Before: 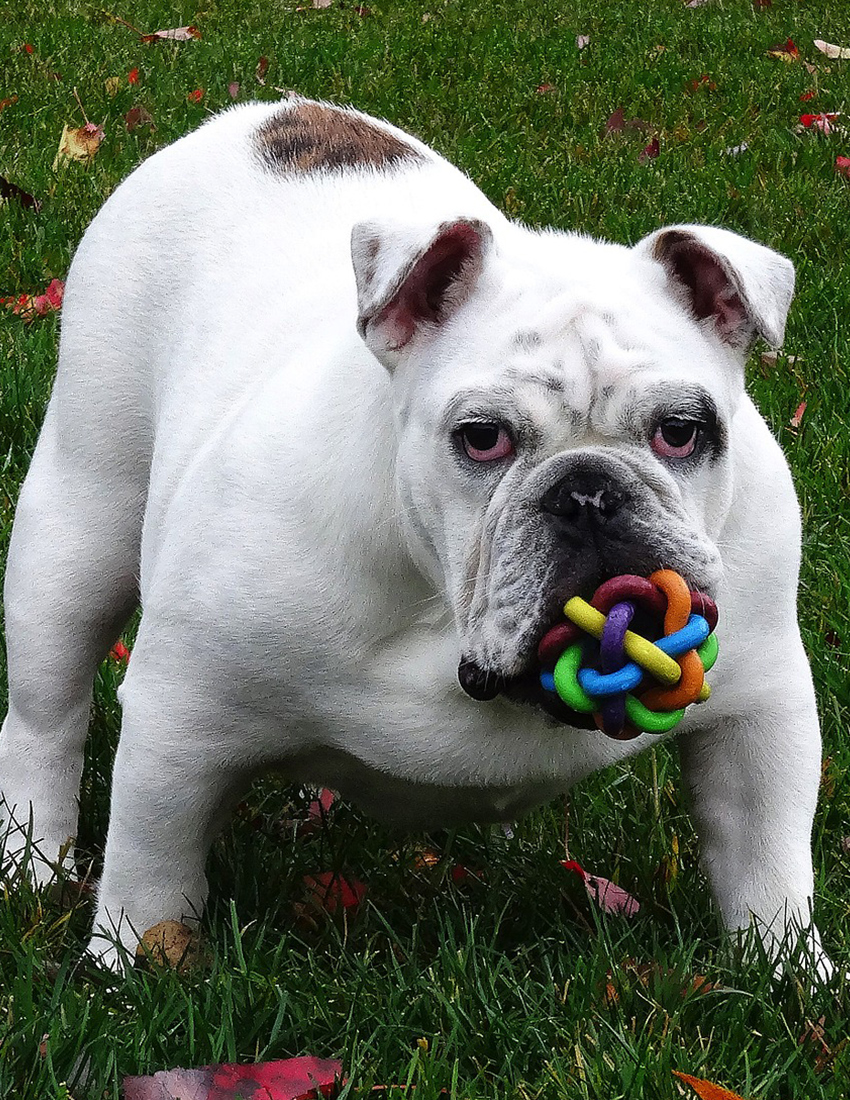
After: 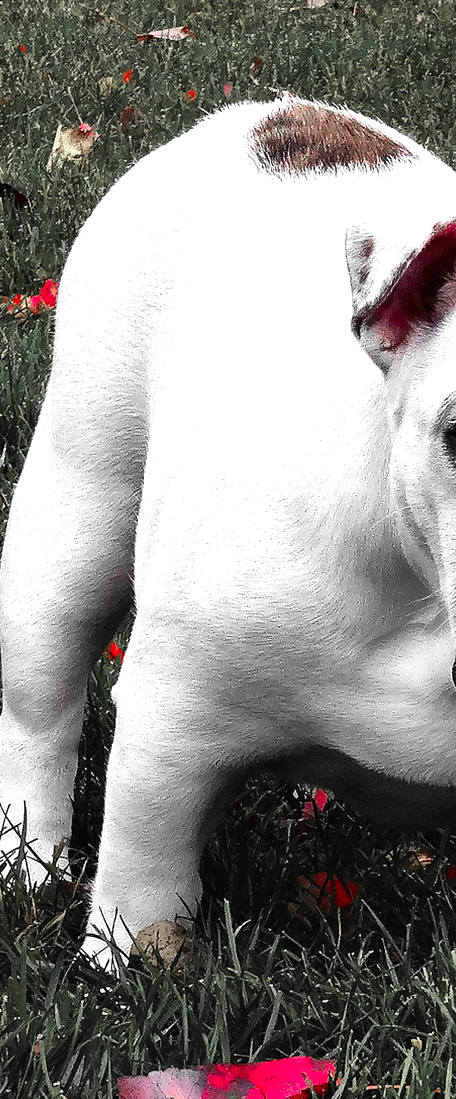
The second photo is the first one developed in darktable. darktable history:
color zones: curves: ch1 [(0, 0.831) (0.08, 0.771) (0.157, 0.268) (0.241, 0.207) (0.562, -0.005) (0.714, -0.013) (0.876, 0.01) (1, 0.831)]
tone equalizer: -8 EV -0.72 EV, -7 EV -0.702 EV, -6 EV -0.616 EV, -5 EV -0.364 EV, -3 EV 0.402 EV, -2 EV 0.6 EV, -1 EV 0.686 EV, +0 EV 0.751 EV, smoothing 1
shadows and highlights: highlights color adjustment 39.64%, soften with gaussian
crop: left 0.8%, right 45.453%, bottom 0.082%
